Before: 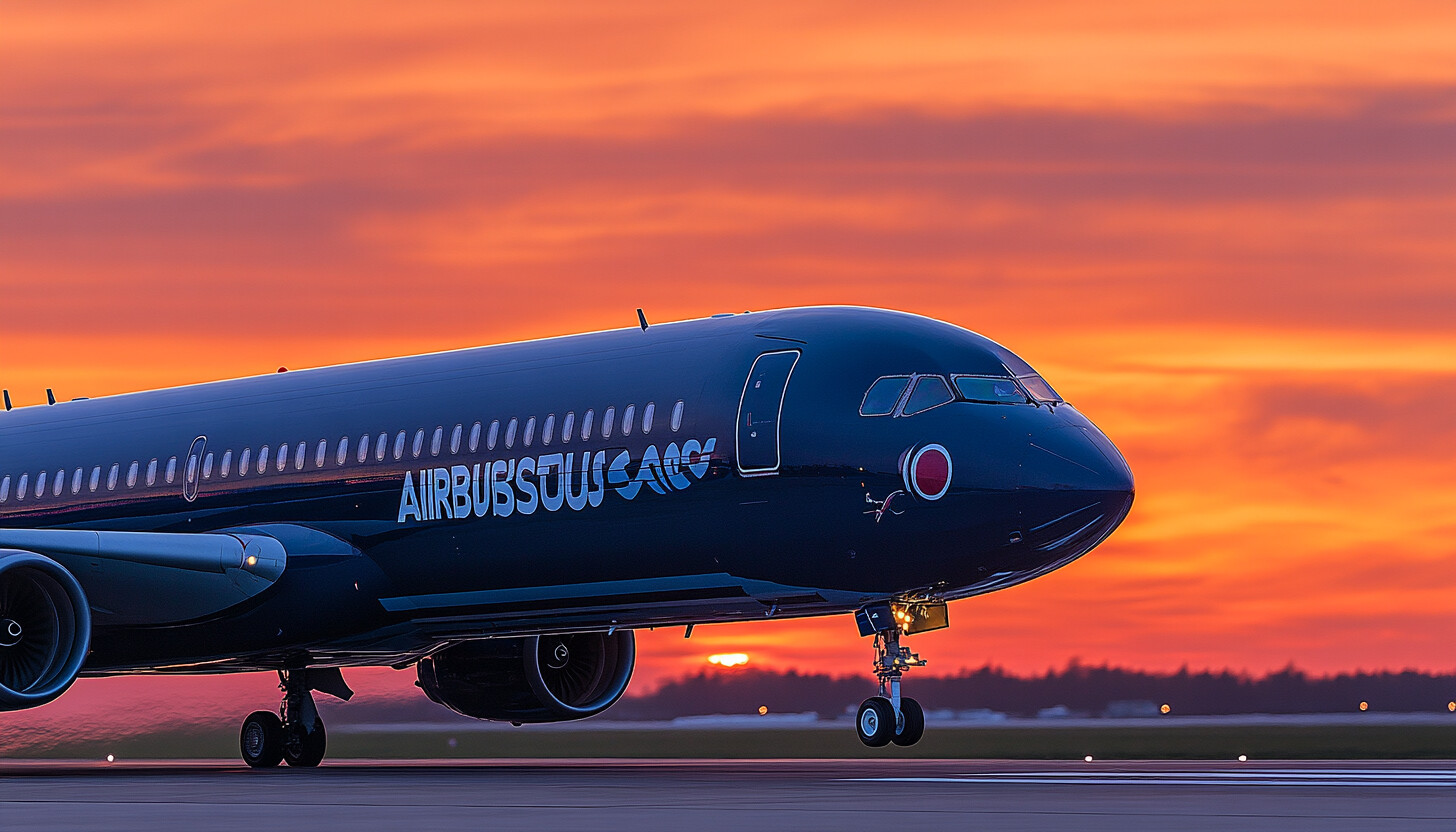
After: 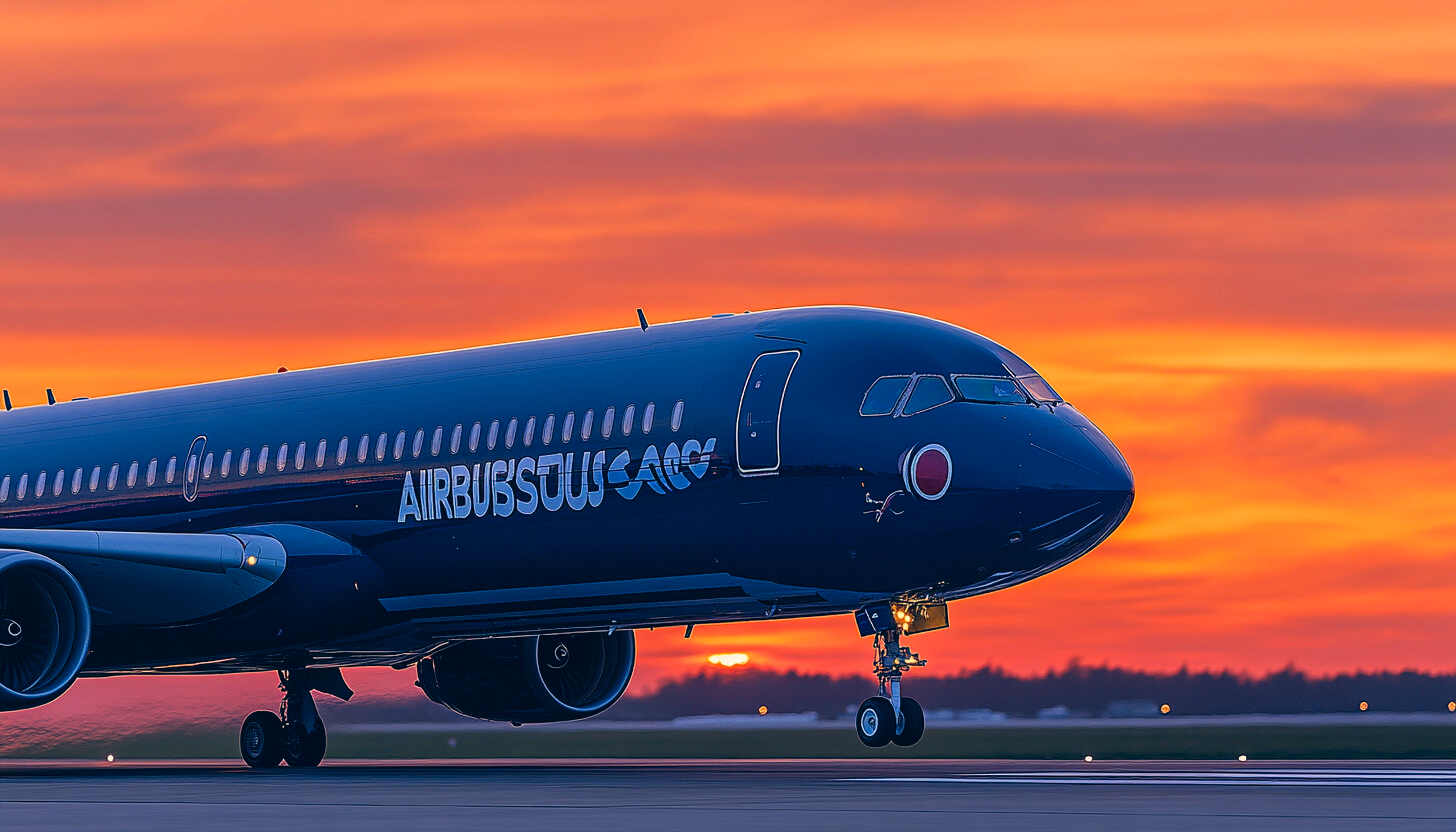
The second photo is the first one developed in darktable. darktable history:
color correction: highlights a* 10.28, highlights b* 14.42, shadows a* -9.91, shadows b* -14.92
